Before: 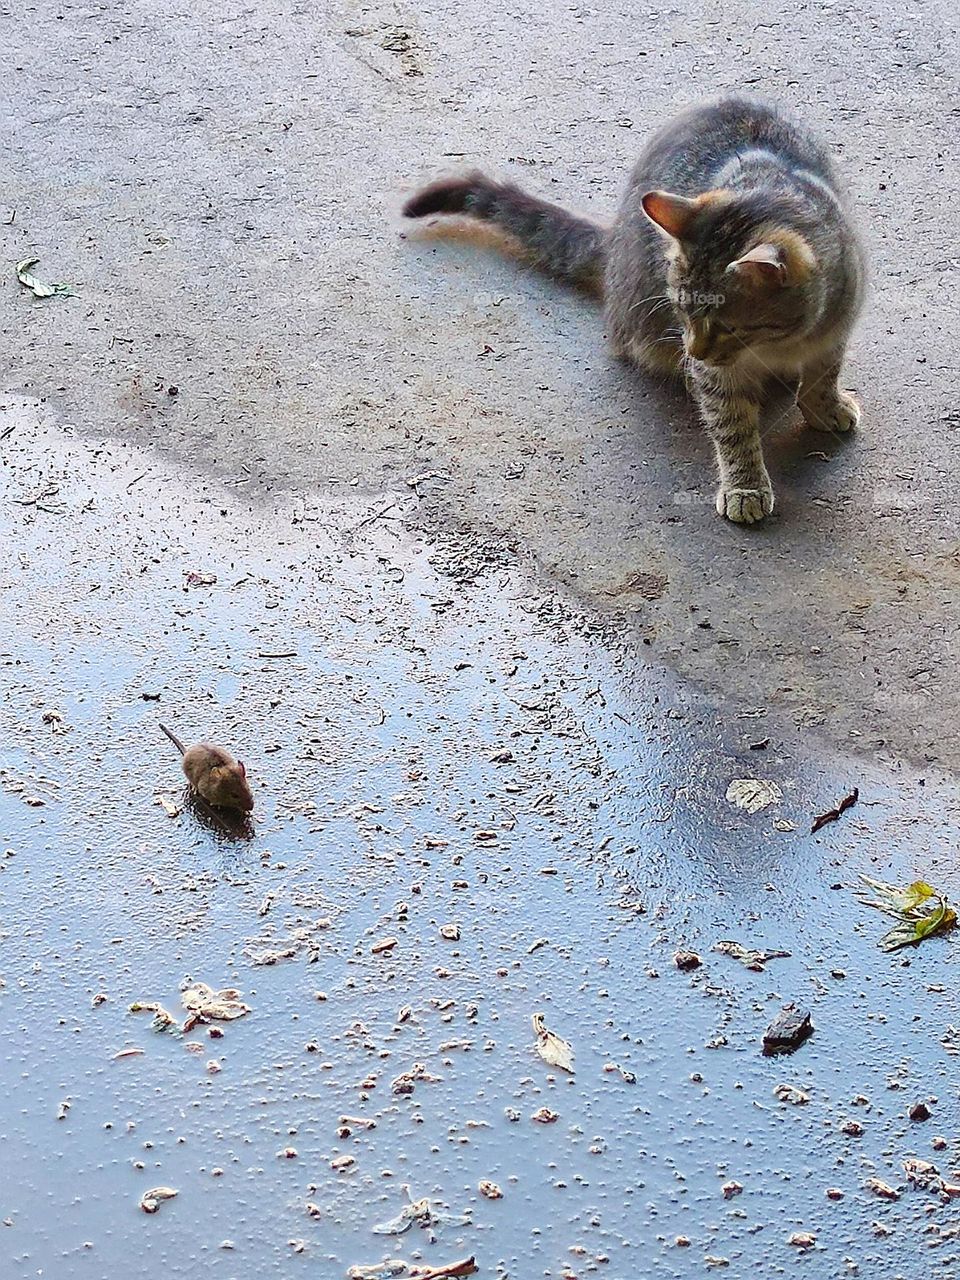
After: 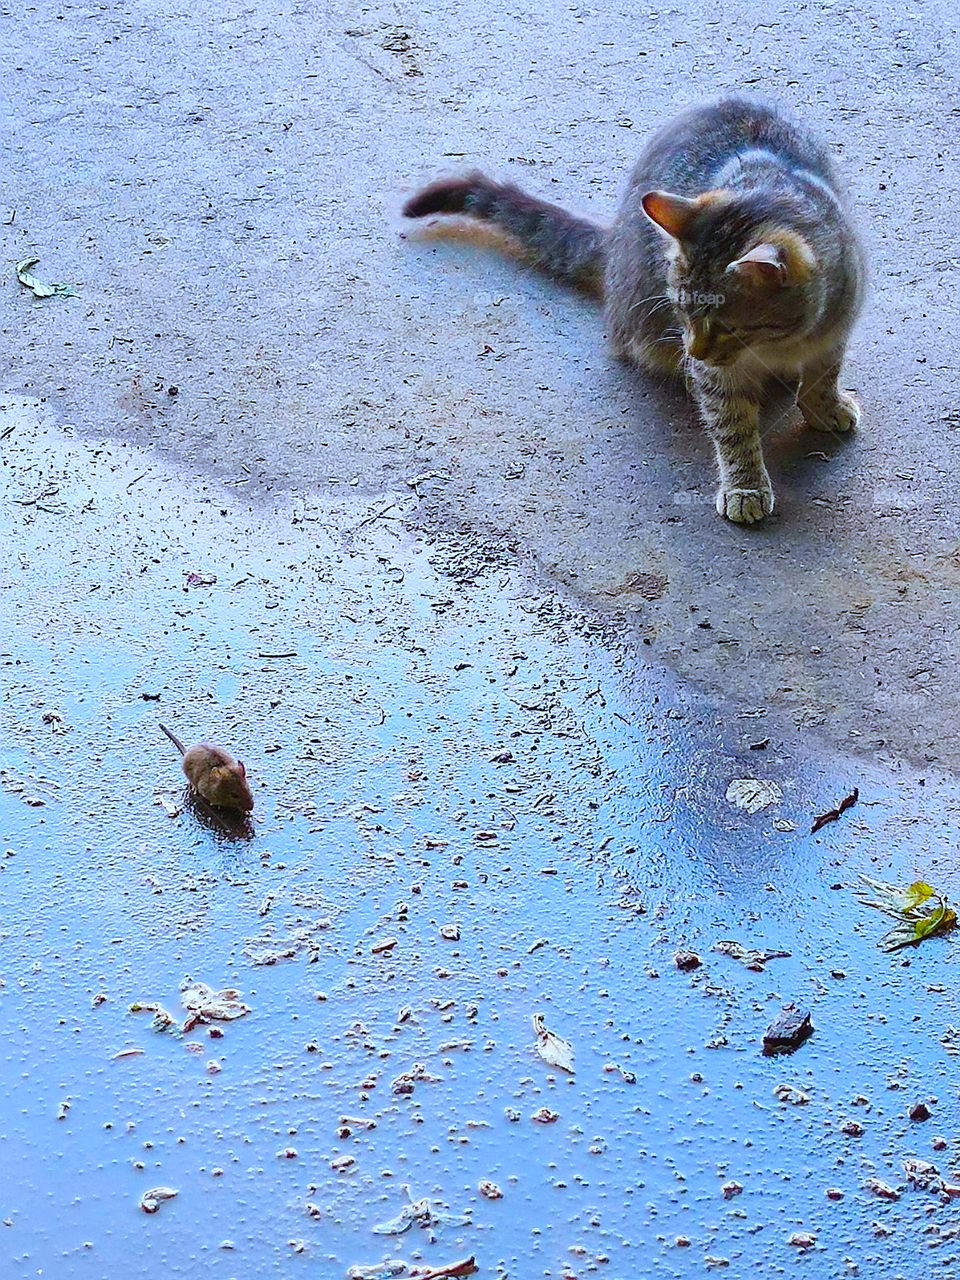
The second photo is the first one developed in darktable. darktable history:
white balance: red 0.926, green 1.003, blue 1.133
exposure: compensate highlight preservation false
color balance rgb: linear chroma grading › global chroma 33.4%
